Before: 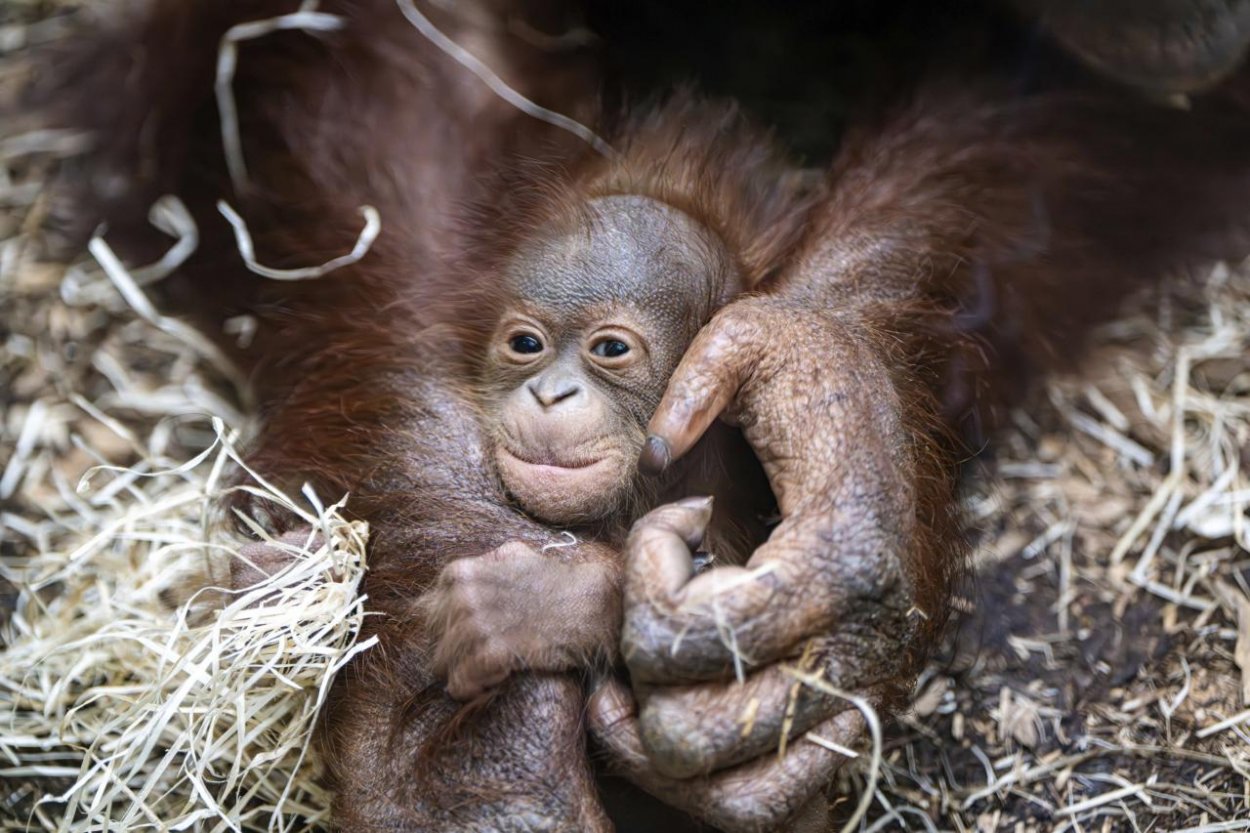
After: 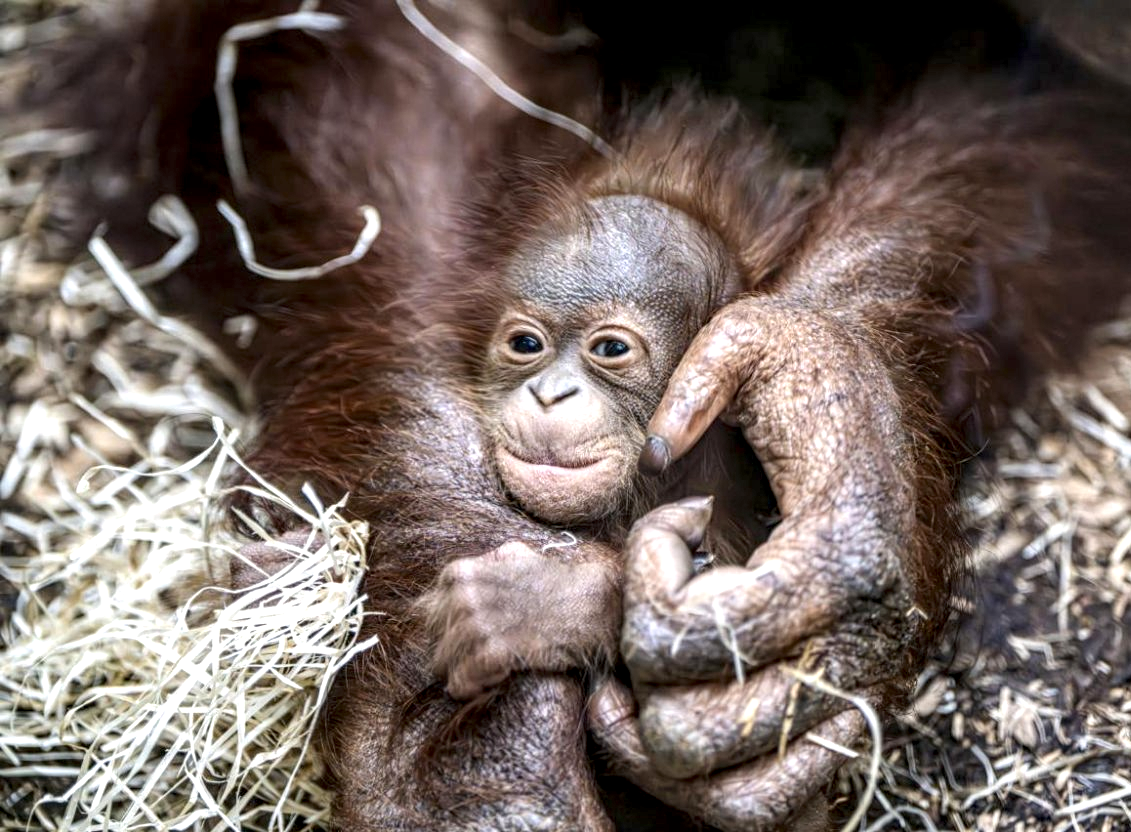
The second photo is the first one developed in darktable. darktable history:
exposure: exposure 0.375 EV, compensate highlight preservation false
tone equalizer: on, module defaults
crop: right 9.509%, bottom 0.031%
color balance rgb: contrast -10%
local contrast: highlights 20%, shadows 70%, detail 170%
